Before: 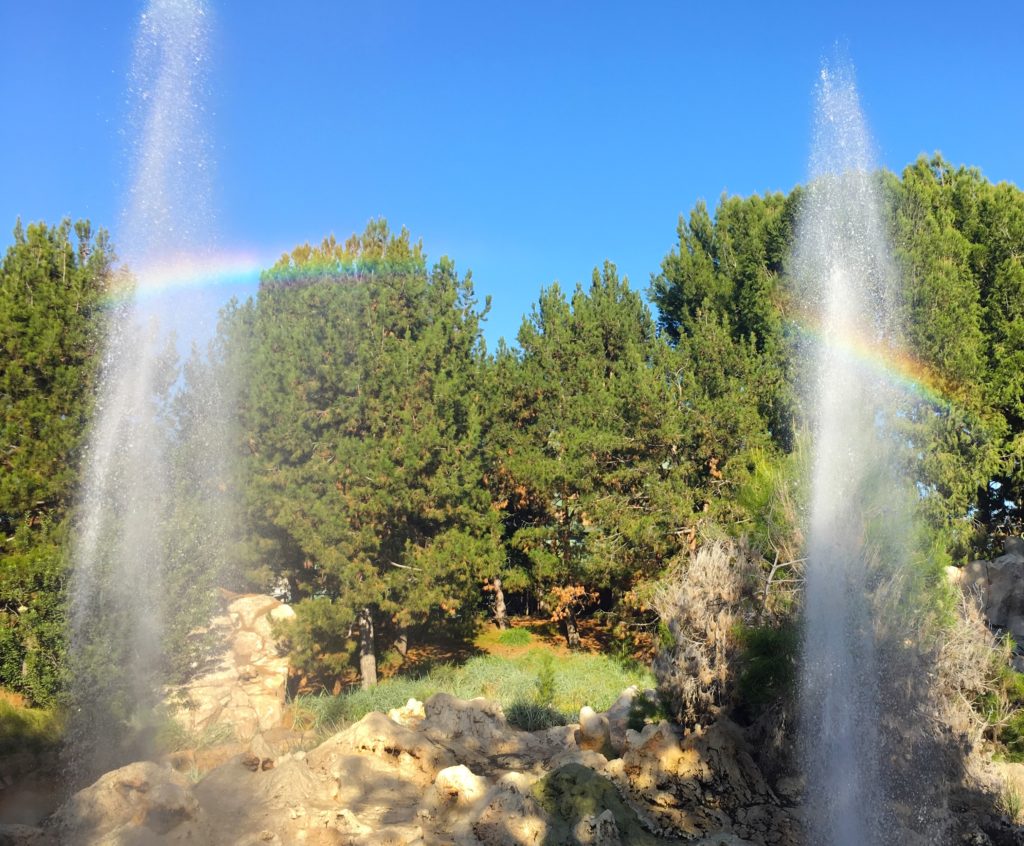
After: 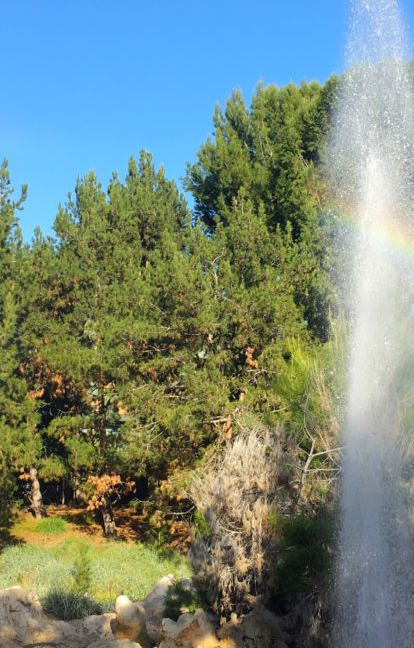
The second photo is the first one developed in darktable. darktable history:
crop: left 45.389%, top 13.185%, right 14.166%, bottom 10.103%
